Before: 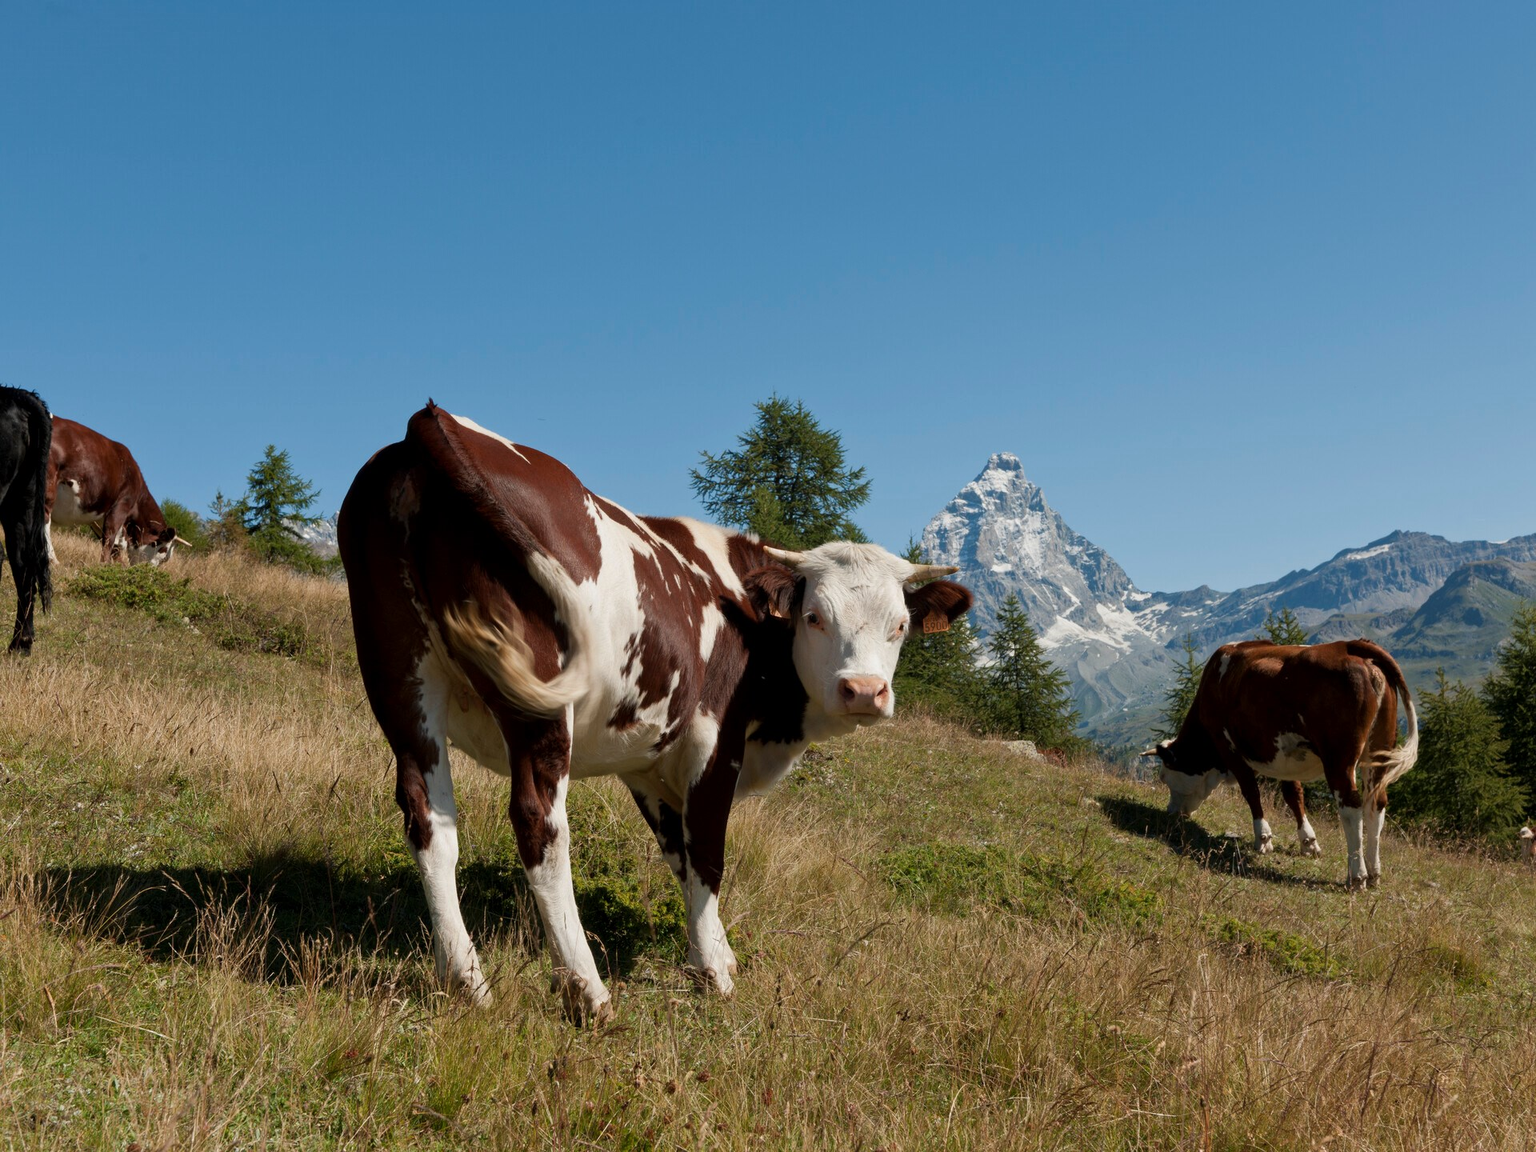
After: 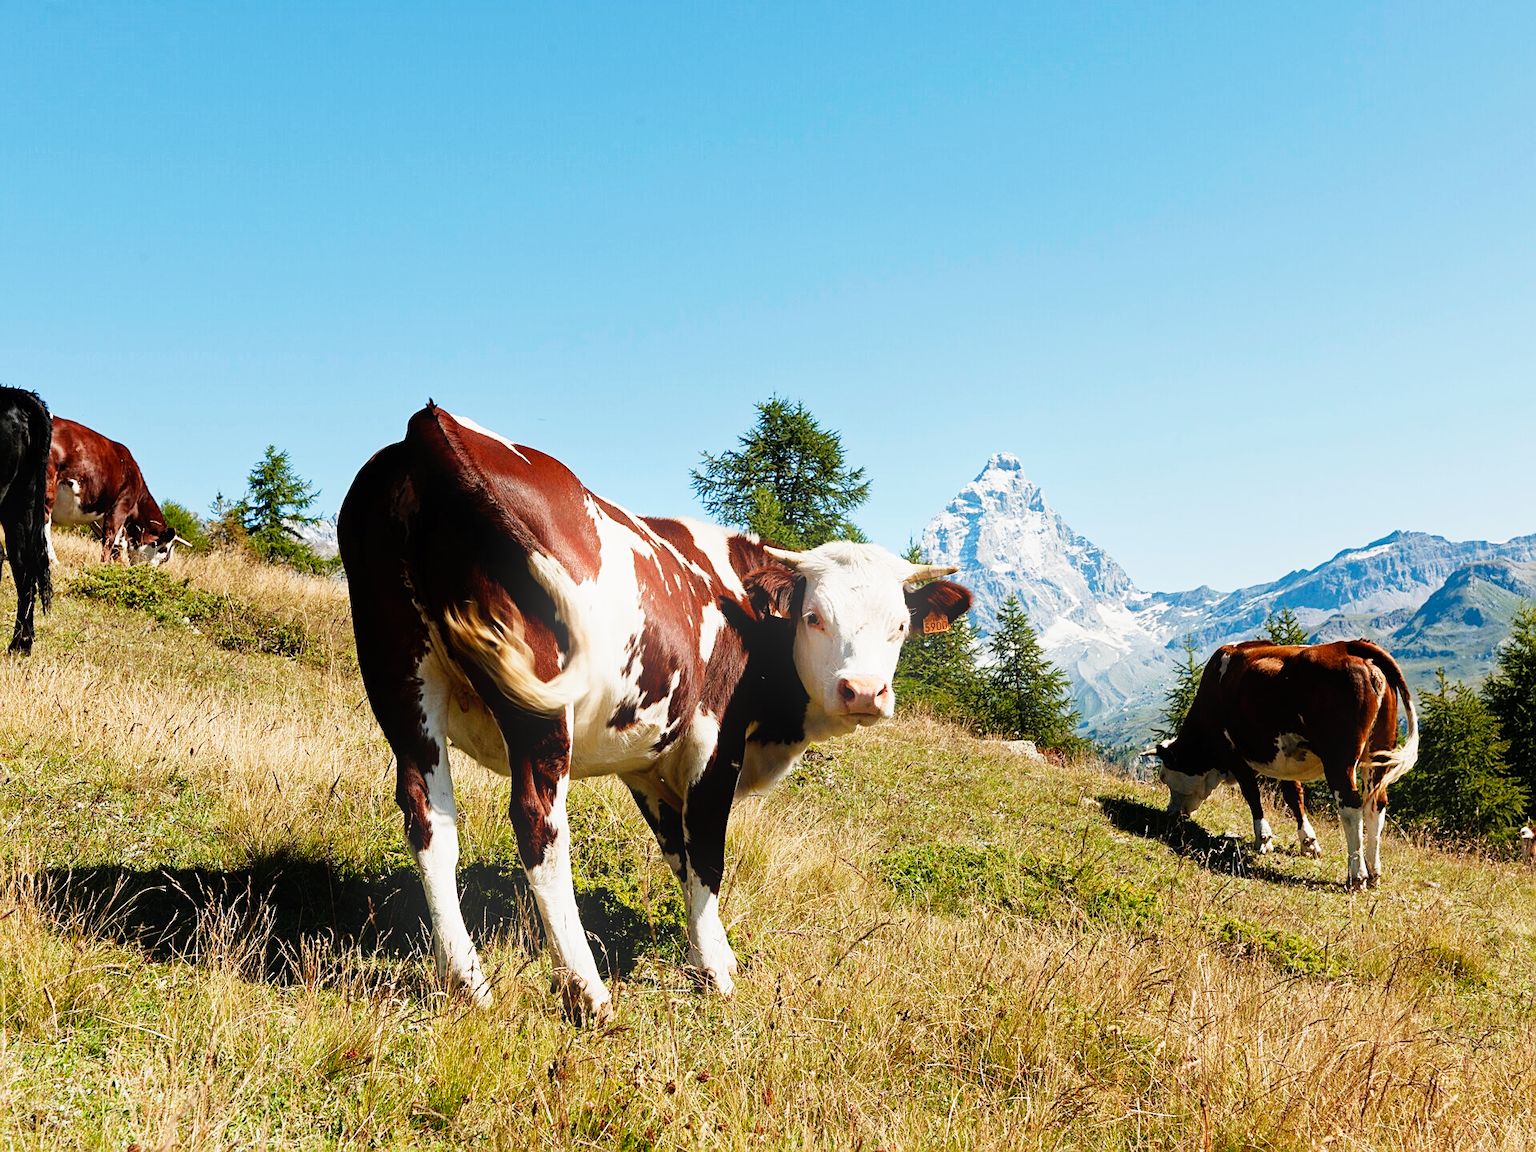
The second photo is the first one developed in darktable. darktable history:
sharpen: on, module defaults
base curve: curves: ch0 [(0, 0) (0, 0.001) (0.001, 0.001) (0.004, 0.002) (0.007, 0.004) (0.015, 0.013) (0.033, 0.045) (0.052, 0.096) (0.075, 0.17) (0.099, 0.241) (0.163, 0.42) (0.219, 0.55) (0.259, 0.616) (0.327, 0.722) (0.365, 0.765) (0.522, 0.873) (0.547, 0.881) (0.689, 0.919) (0.826, 0.952) (1, 1)], preserve colors none
bloom: size 13.65%, threshold 98.39%, strength 4.82%
